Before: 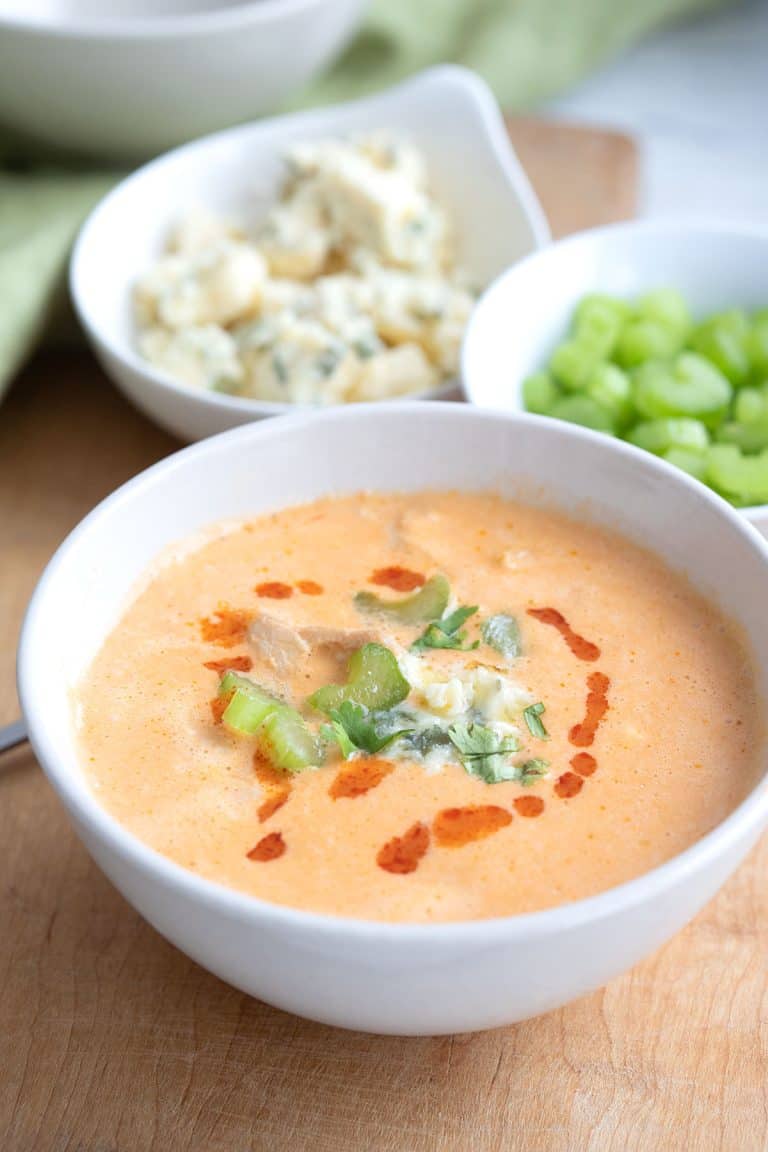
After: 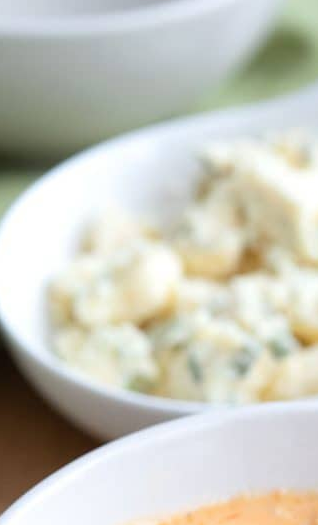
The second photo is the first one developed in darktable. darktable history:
vignetting: fall-off start 115.68%, fall-off radius 58.6%
base curve: preserve colors none
crop and rotate: left 11.074%, top 0.107%, right 47.51%, bottom 54.304%
